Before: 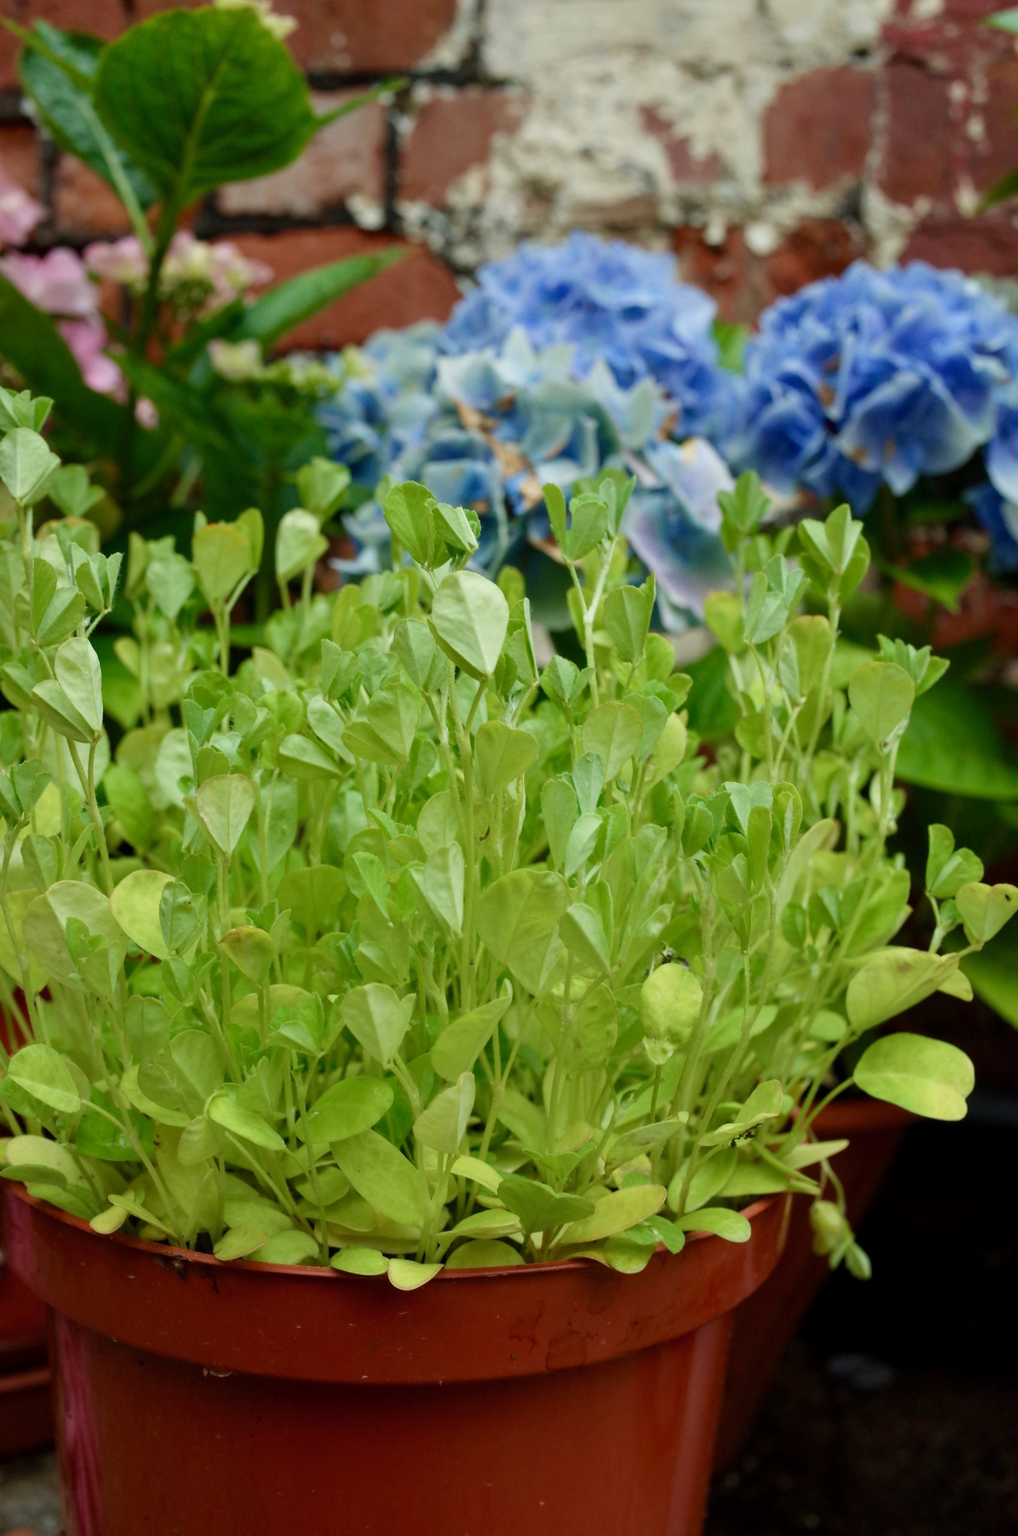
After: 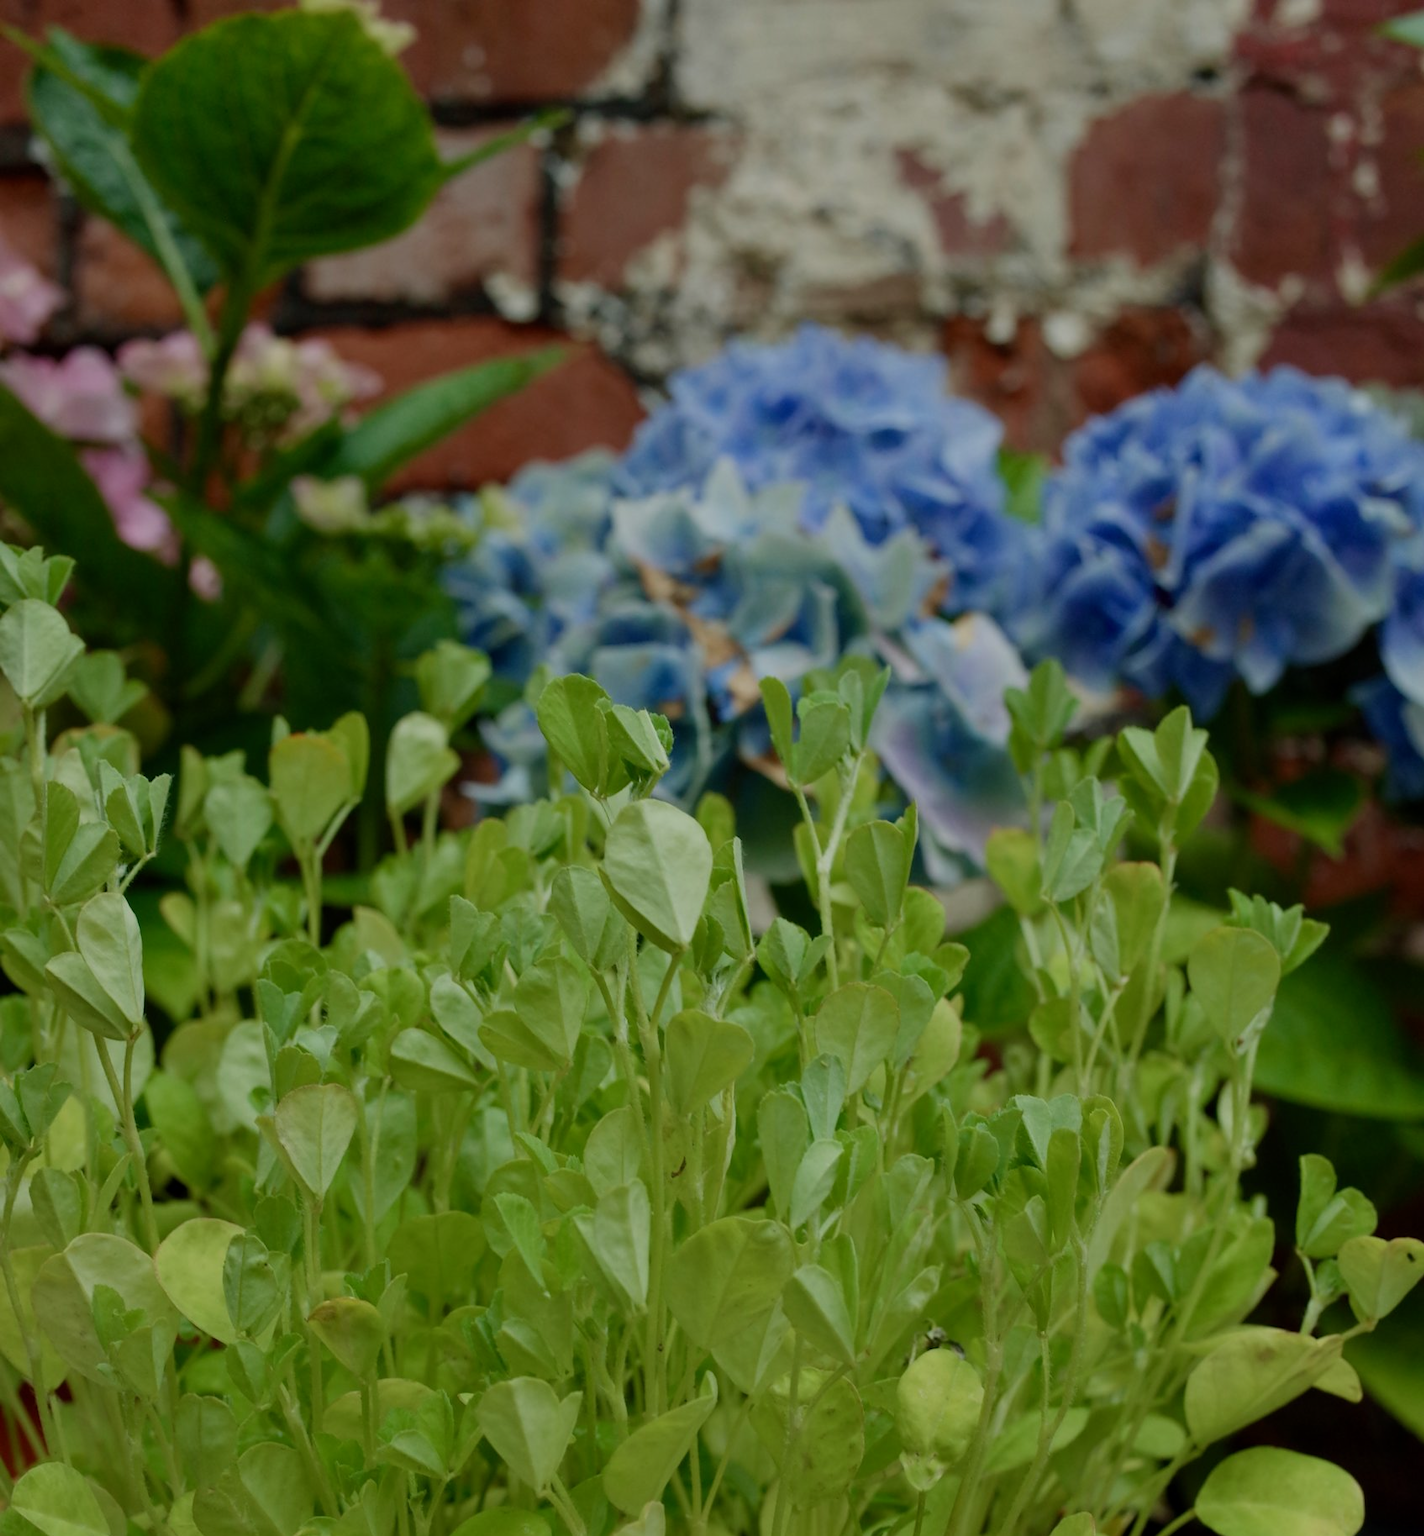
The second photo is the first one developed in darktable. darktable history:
crop: bottom 28.576%
exposure: black level correction 0, exposure -0.766 EV, compensate highlight preservation false
